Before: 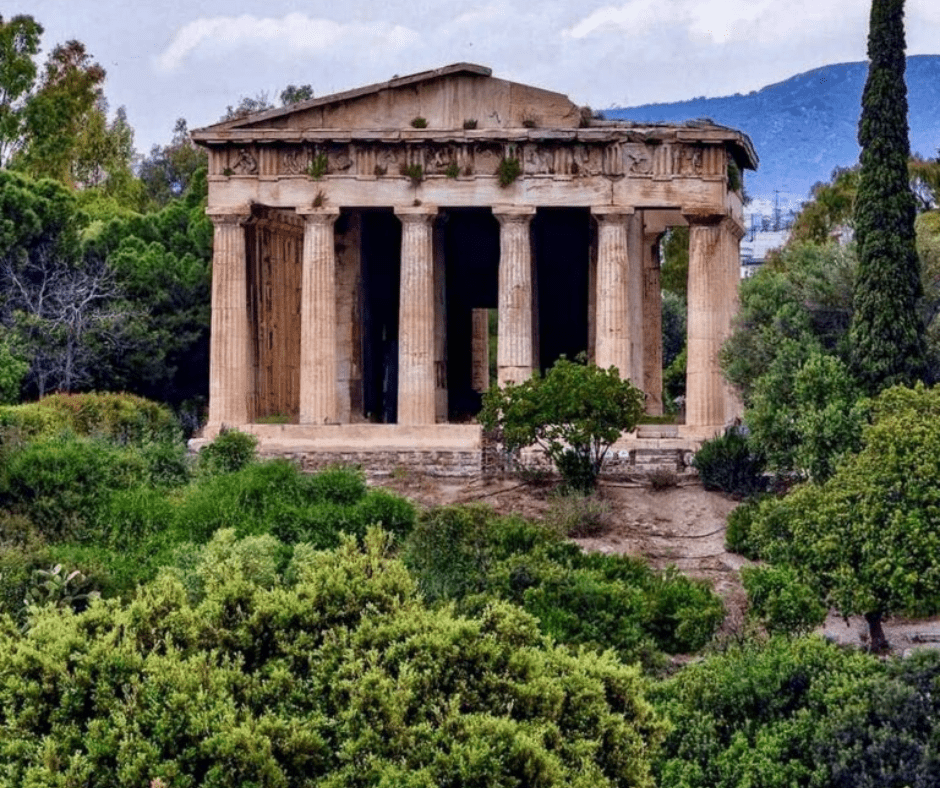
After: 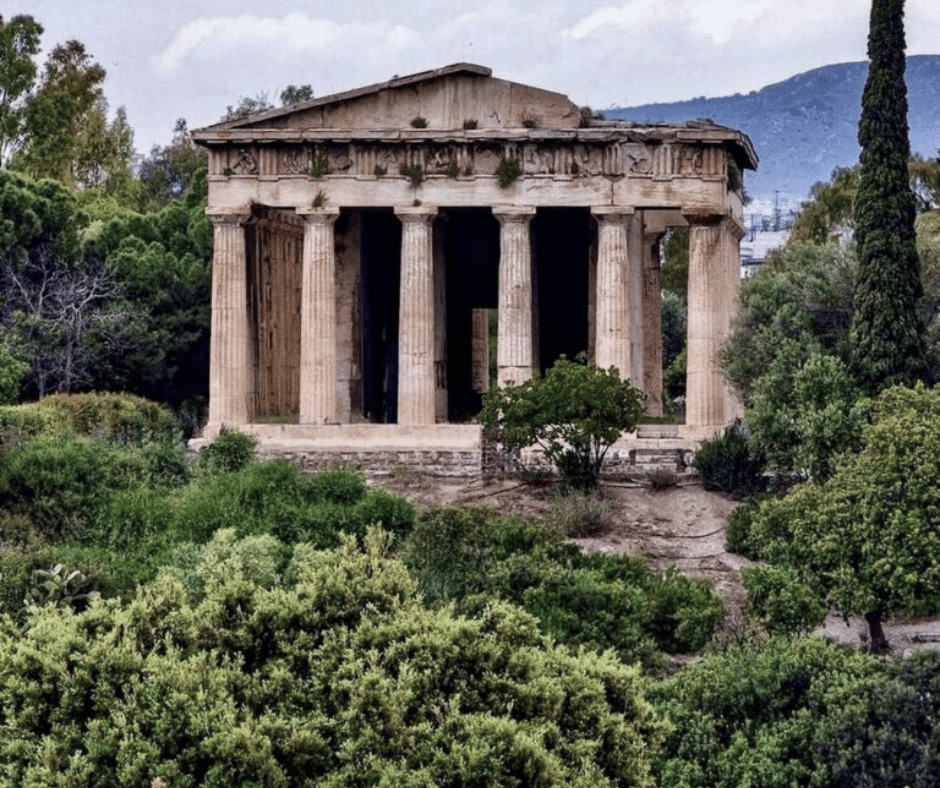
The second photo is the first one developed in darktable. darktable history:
contrast brightness saturation: contrast 0.104, saturation -0.352
